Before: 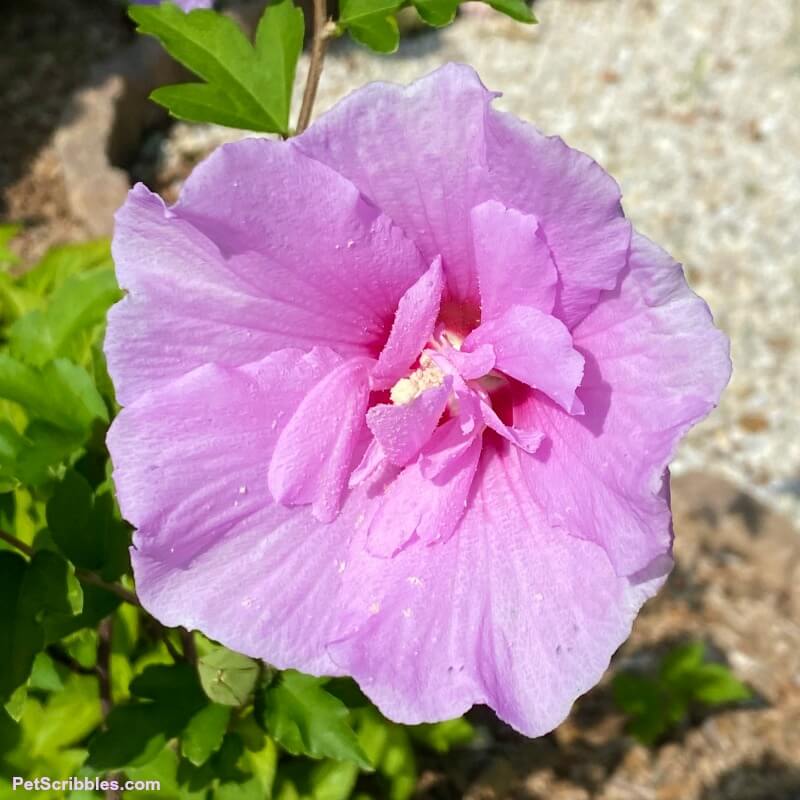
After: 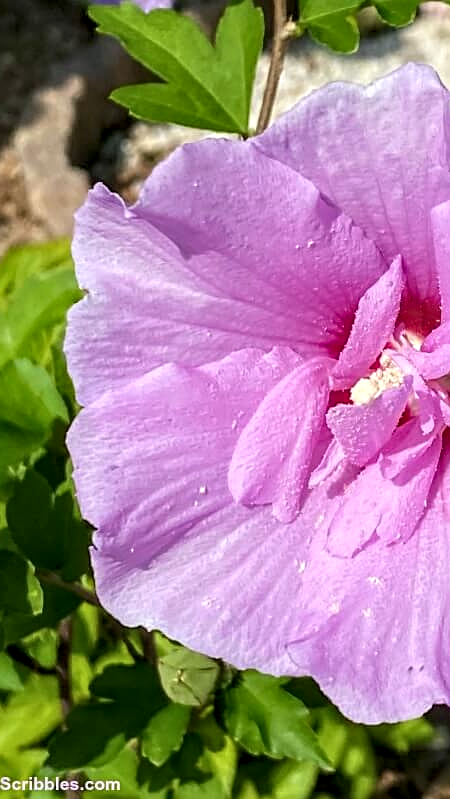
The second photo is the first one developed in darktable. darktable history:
sharpen: on, module defaults
local contrast: detail 142%
crop: left 5.114%, right 38.589%
